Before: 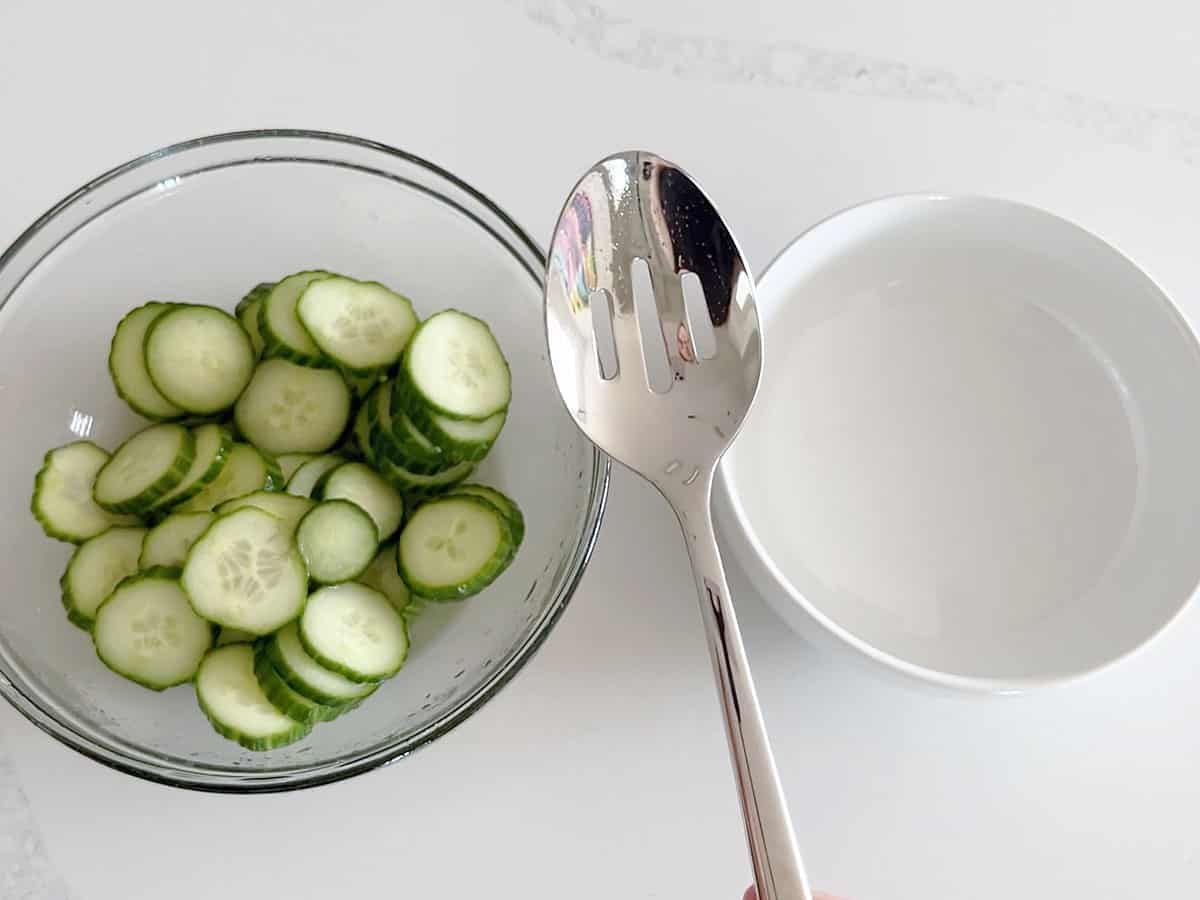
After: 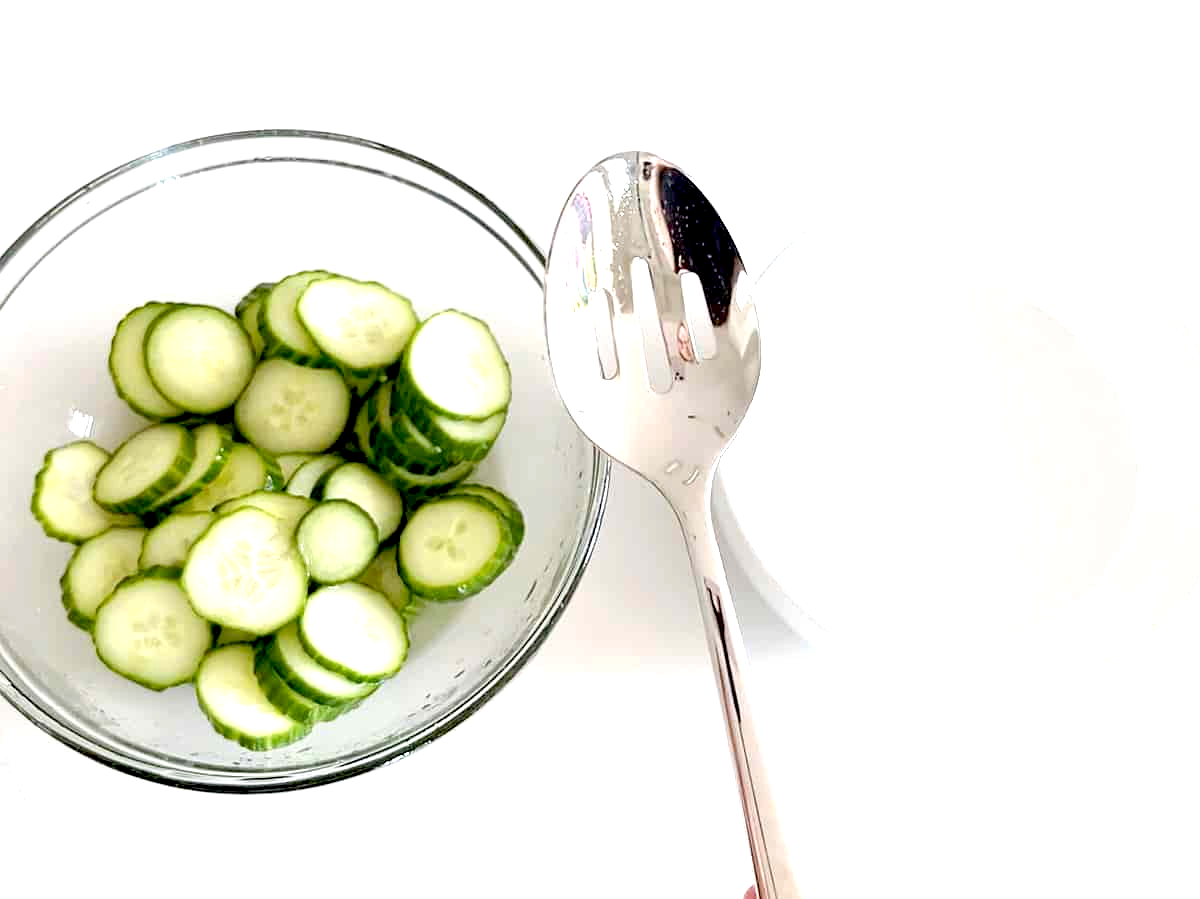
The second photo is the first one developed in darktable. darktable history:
exposure: black level correction 0.011, exposure 1.088 EV, compensate highlight preservation false
crop: bottom 0.075%
